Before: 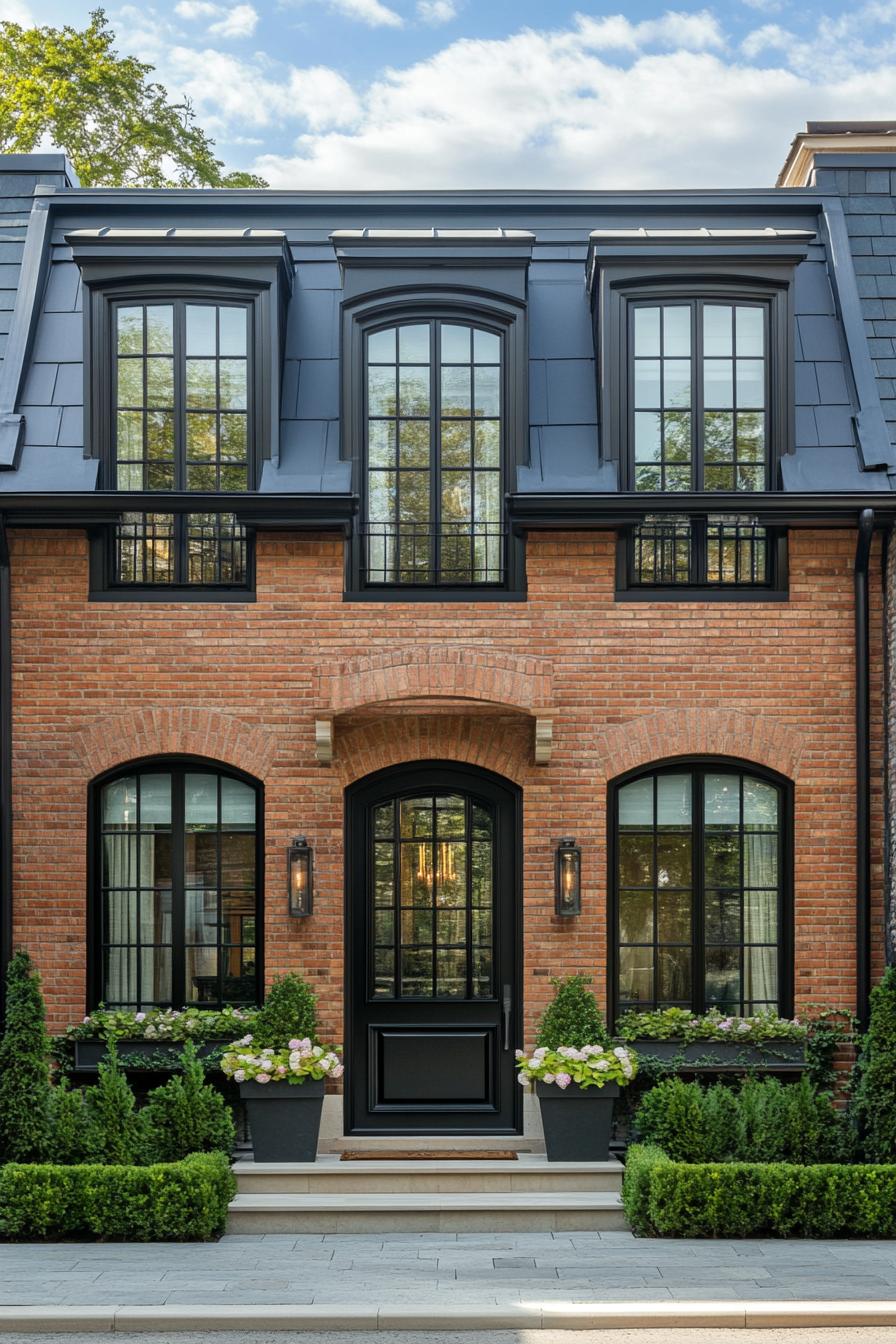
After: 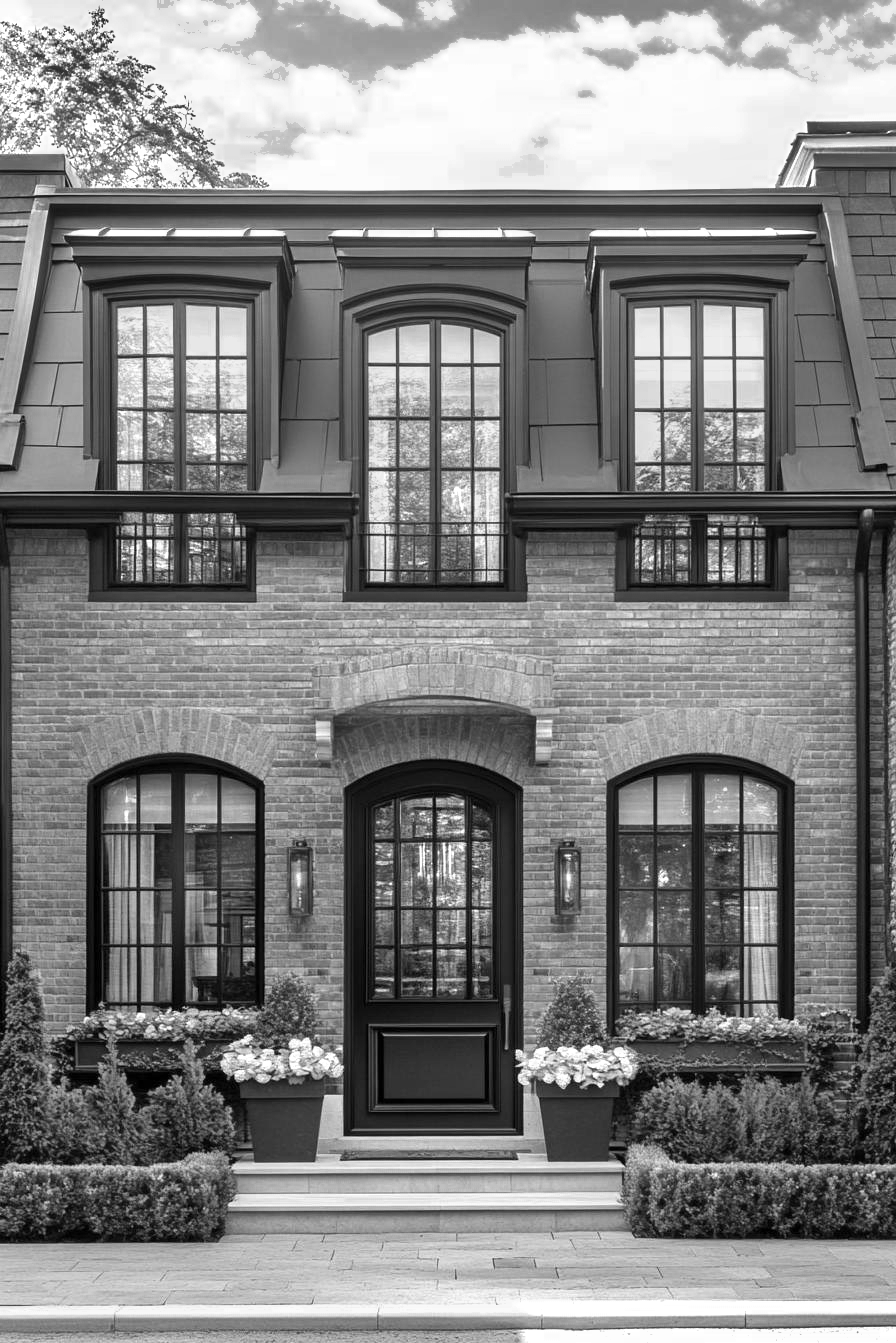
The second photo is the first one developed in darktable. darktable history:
color zones: curves: ch0 [(0.002, 0.593) (0.143, 0.417) (0.285, 0.541) (0.455, 0.289) (0.608, 0.327) (0.727, 0.283) (0.869, 0.571) (1, 0.603)]; ch1 [(0, 0) (0.143, 0) (0.286, 0) (0.429, 0) (0.571, 0) (0.714, 0) (0.857, 0)]
exposure: exposure 0.77 EV, compensate exposure bias true, compensate highlight preservation false
crop: bottom 0.061%
shadows and highlights: soften with gaussian
